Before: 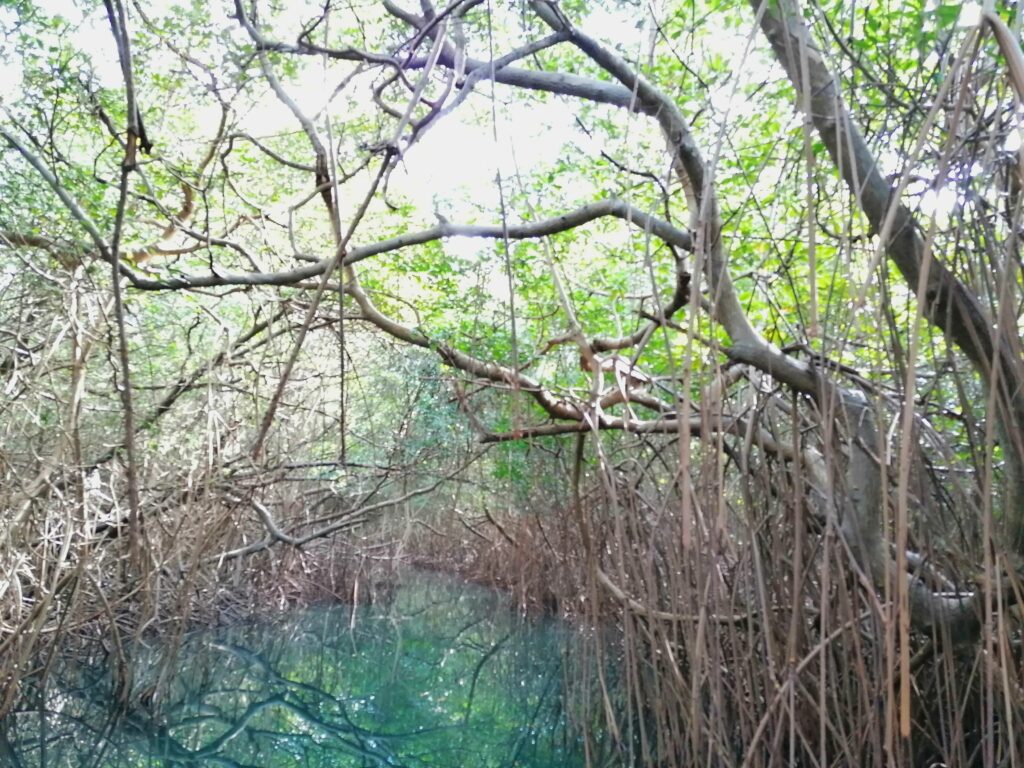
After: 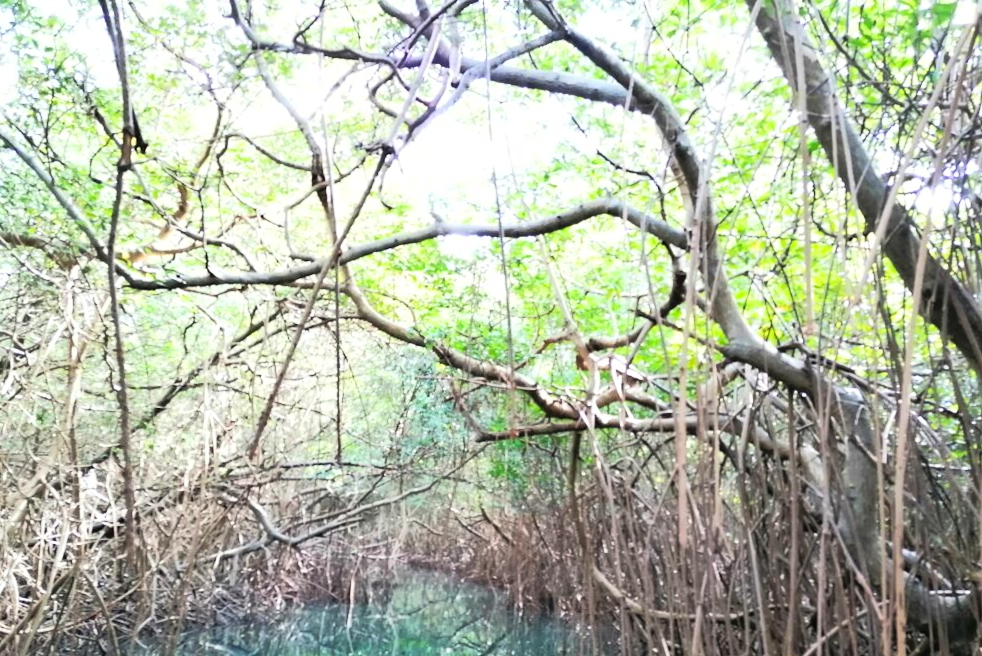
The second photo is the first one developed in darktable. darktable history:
crop and rotate: angle 0.127°, left 0.325%, right 3.424%, bottom 14.254%
tone curve: curves: ch0 [(0, 0.013) (0.074, 0.044) (0.251, 0.234) (0.472, 0.511) (0.63, 0.752) (0.746, 0.866) (0.899, 0.956) (1, 1)]; ch1 [(0, 0) (0.08, 0.08) (0.347, 0.394) (0.455, 0.441) (0.5, 0.5) (0.517, 0.53) (0.563, 0.611) (0.617, 0.682) (0.756, 0.788) (0.92, 0.92) (1, 1)]; ch2 [(0, 0) (0.096, 0.056) (0.304, 0.204) (0.5, 0.5) (0.539, 0.575) (0.597, 0.644) (0.92, 0.92) (1, 1)], color space Lab, linked channels, preserve colors none
exposure: black level correction 0.001, exposure 0.194 EV, compensate highlight preservation false
tone equalizer: edges refinement/feathering 500, mask exposure compensation -1.57 EV, preserve details no
